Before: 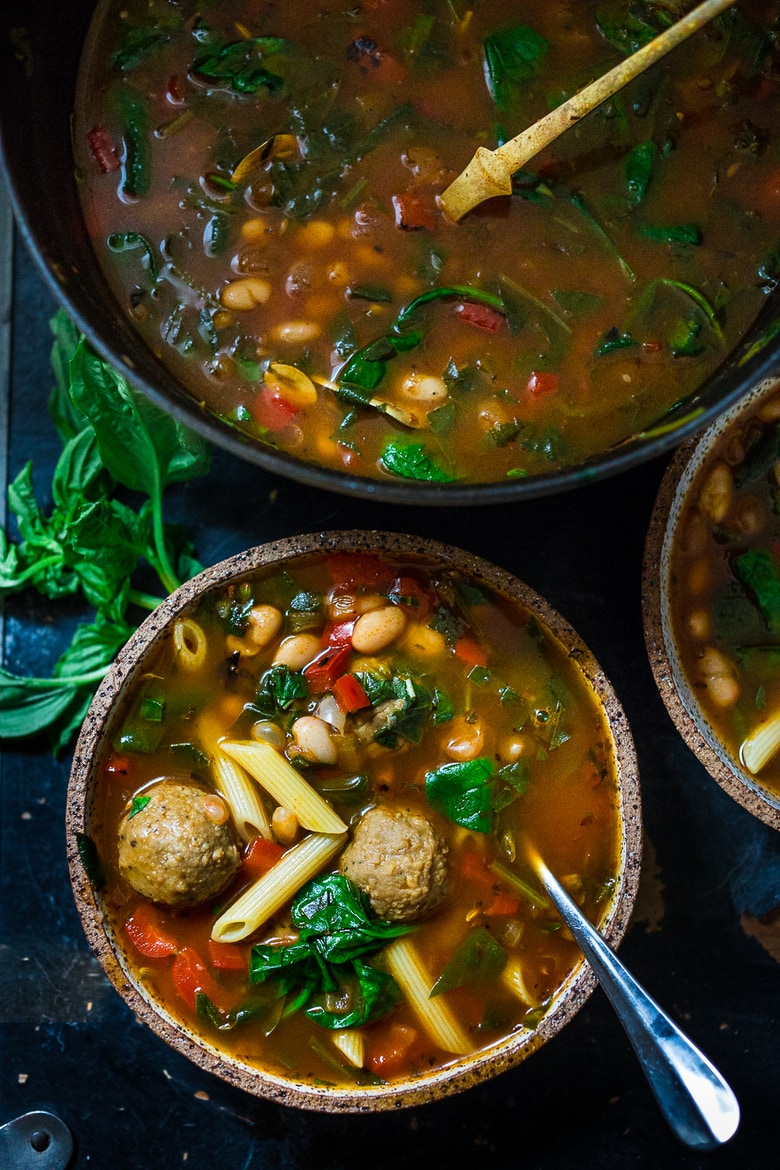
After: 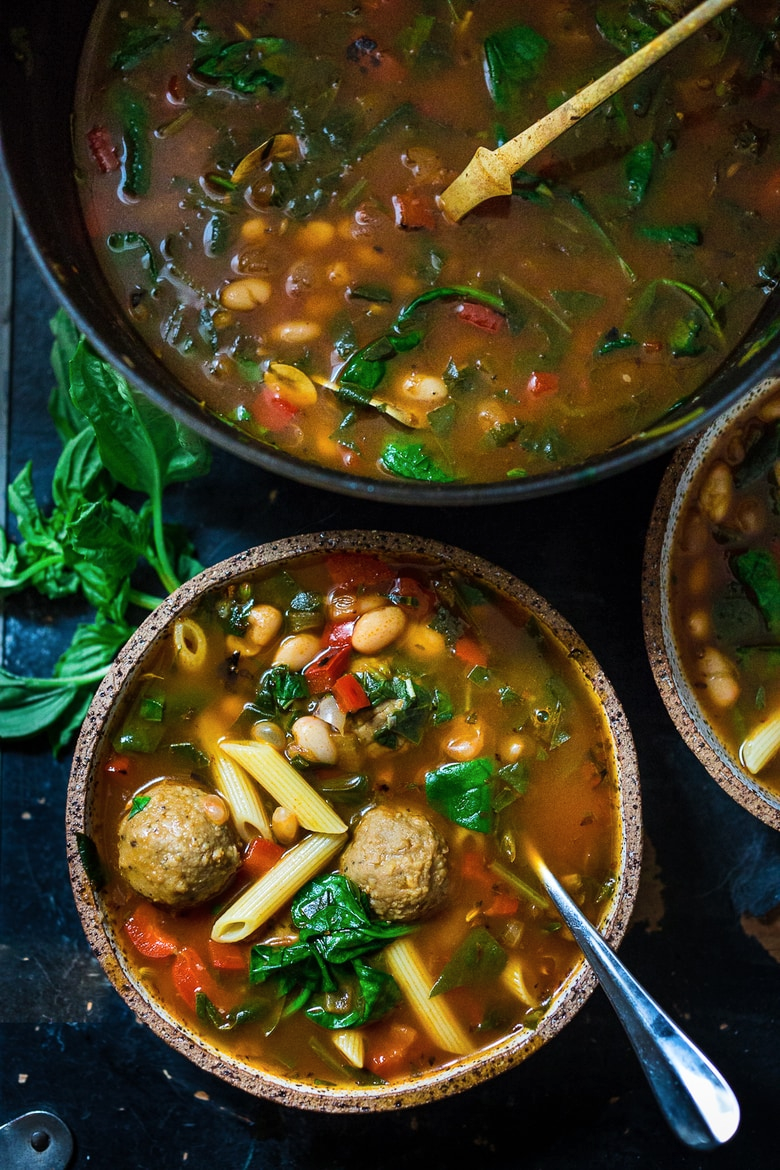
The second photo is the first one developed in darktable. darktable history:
shadows and highlights: radius 336.62, shadows 28.25, soften with gaussian
